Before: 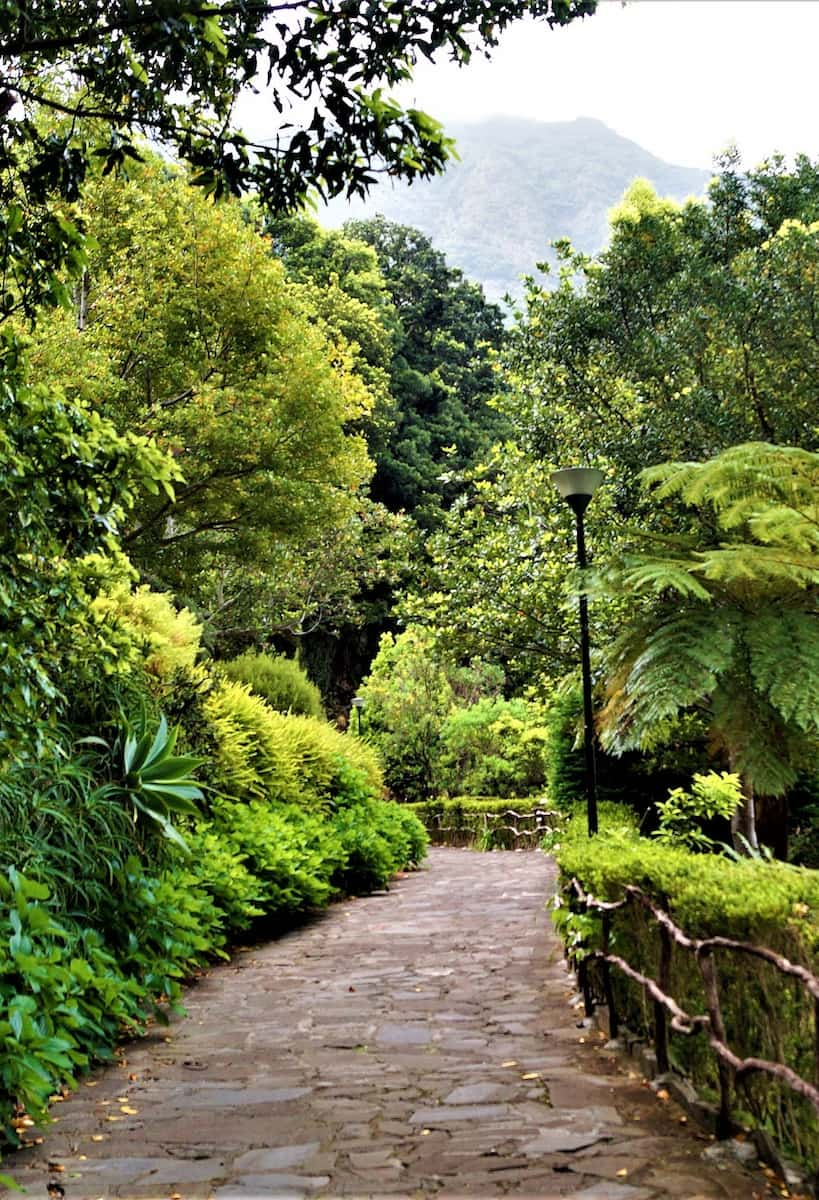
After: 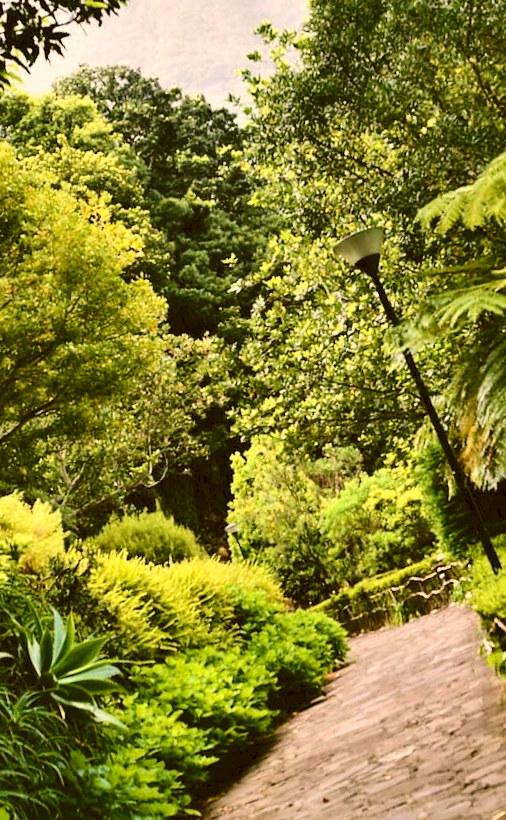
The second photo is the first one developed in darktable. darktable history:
contrast brightness saturation: saturation -0.068
tone curve: curves: ch0 [(0, 0) (0.003, 0.065) (0.011, 0.072) (0.025, 0.09) (0.044, 0.104) (0.069, 0.116) (0.1, 0.127) (0.136, 0.15) (0.177, 0.184) (0.224, 0.223) (0.277, 0.28) (0.335, 0.361) (0.399, 0.443) (0.468, 0.525) (0.543, 0.616) (0.623, 0.713) (0.709, 0.79) (0.801, 0.866) (0.898, 0.933) (1, 1)], color space Lab, independent channels, preserve colors none
crop and rotate: angle 20.34°, left 6.909%, right 3.662%, bottom 1.089%
color correction: highlights a* 8.24, highlights b* 14.96, shadows a* -0.648, shadows b* 25.9
